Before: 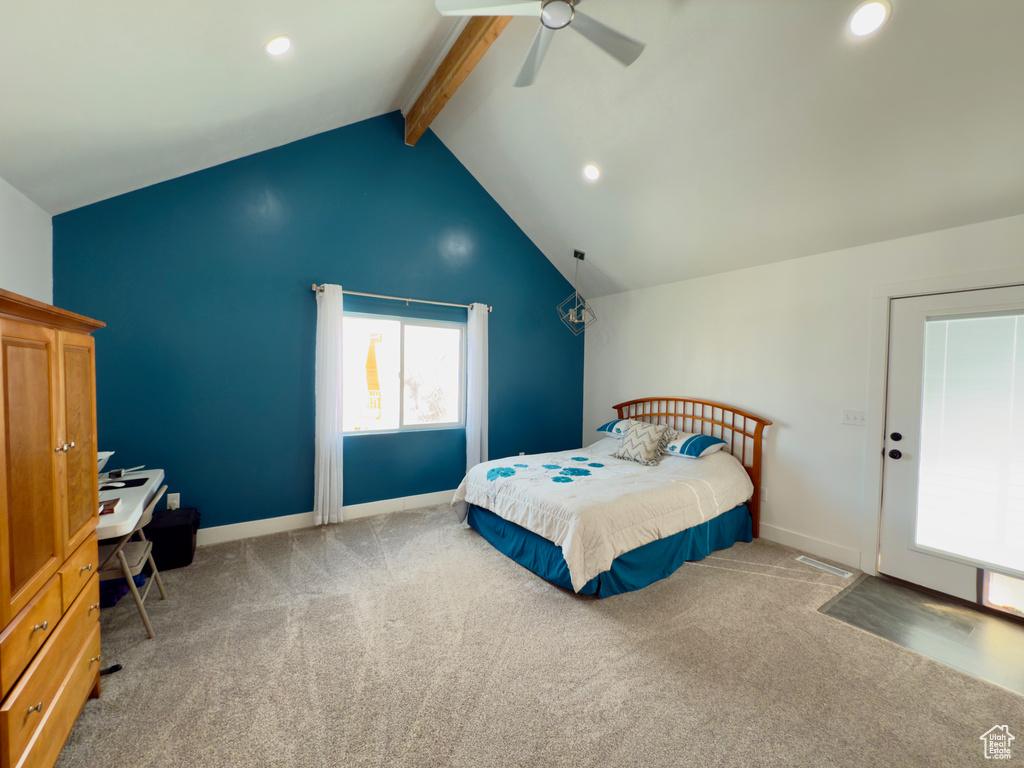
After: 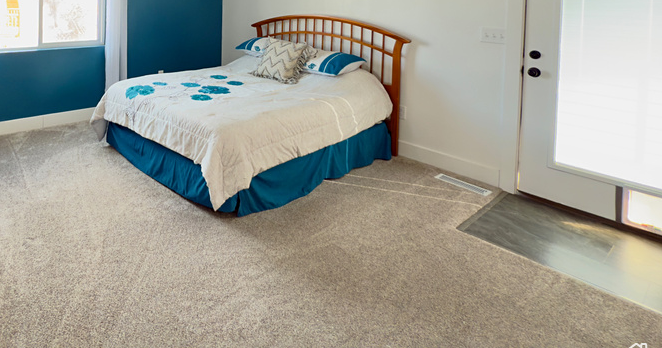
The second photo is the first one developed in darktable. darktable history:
crop and rotate: left 35.293%, top 49.75%, bottom 4.914%
sharpen: amount 0.201
